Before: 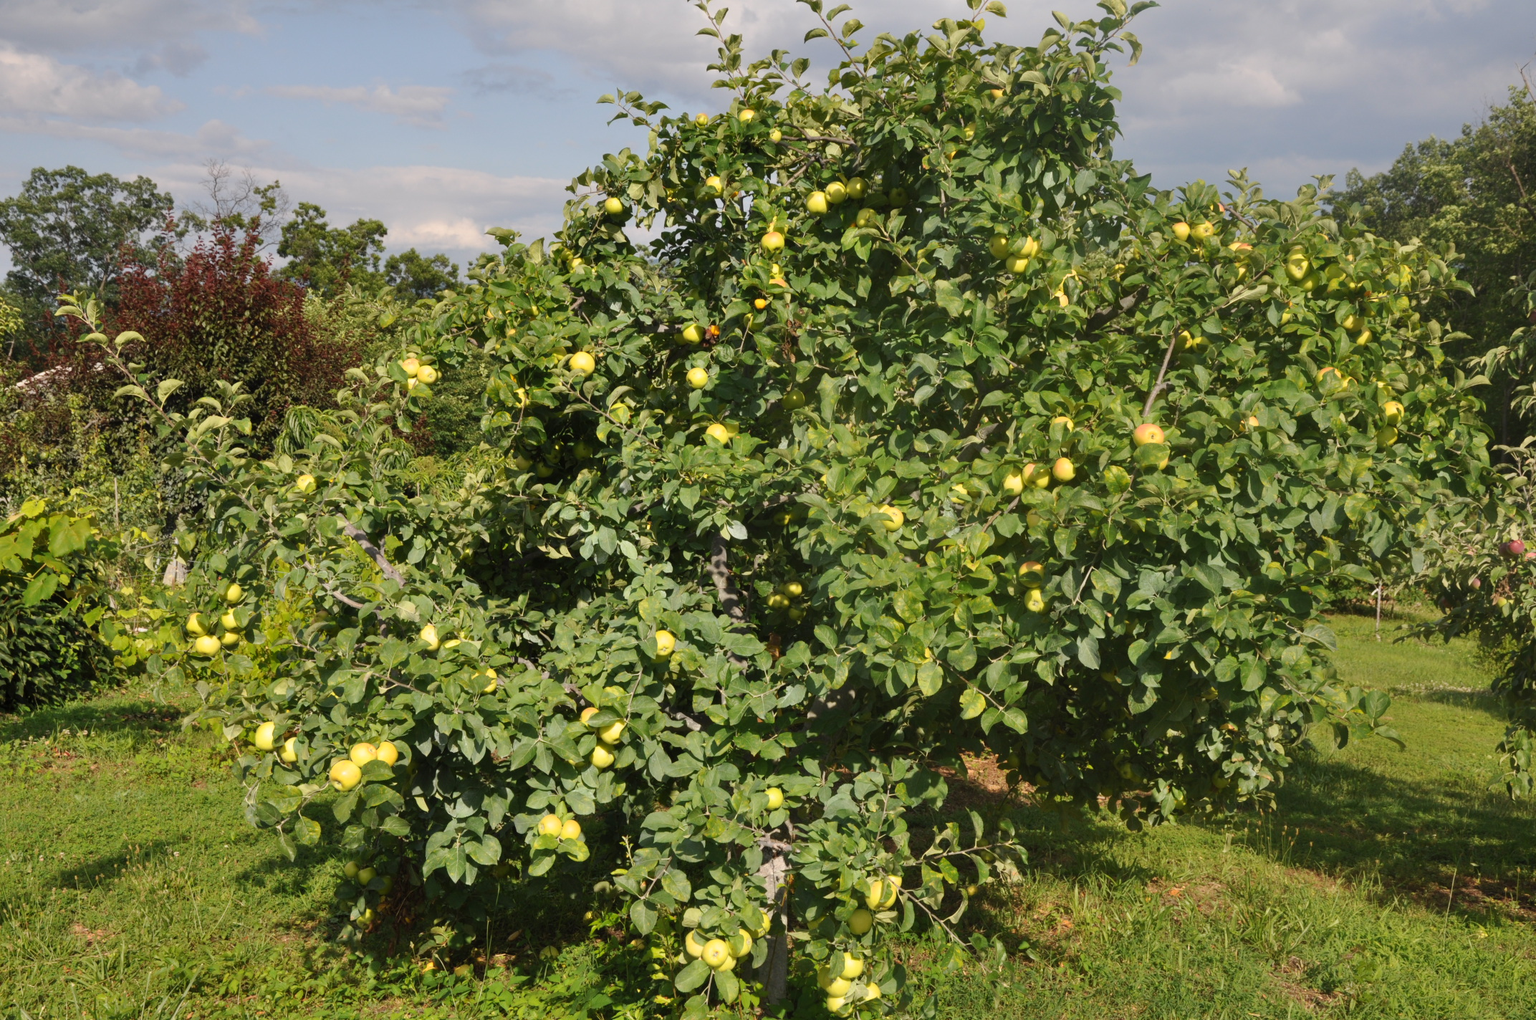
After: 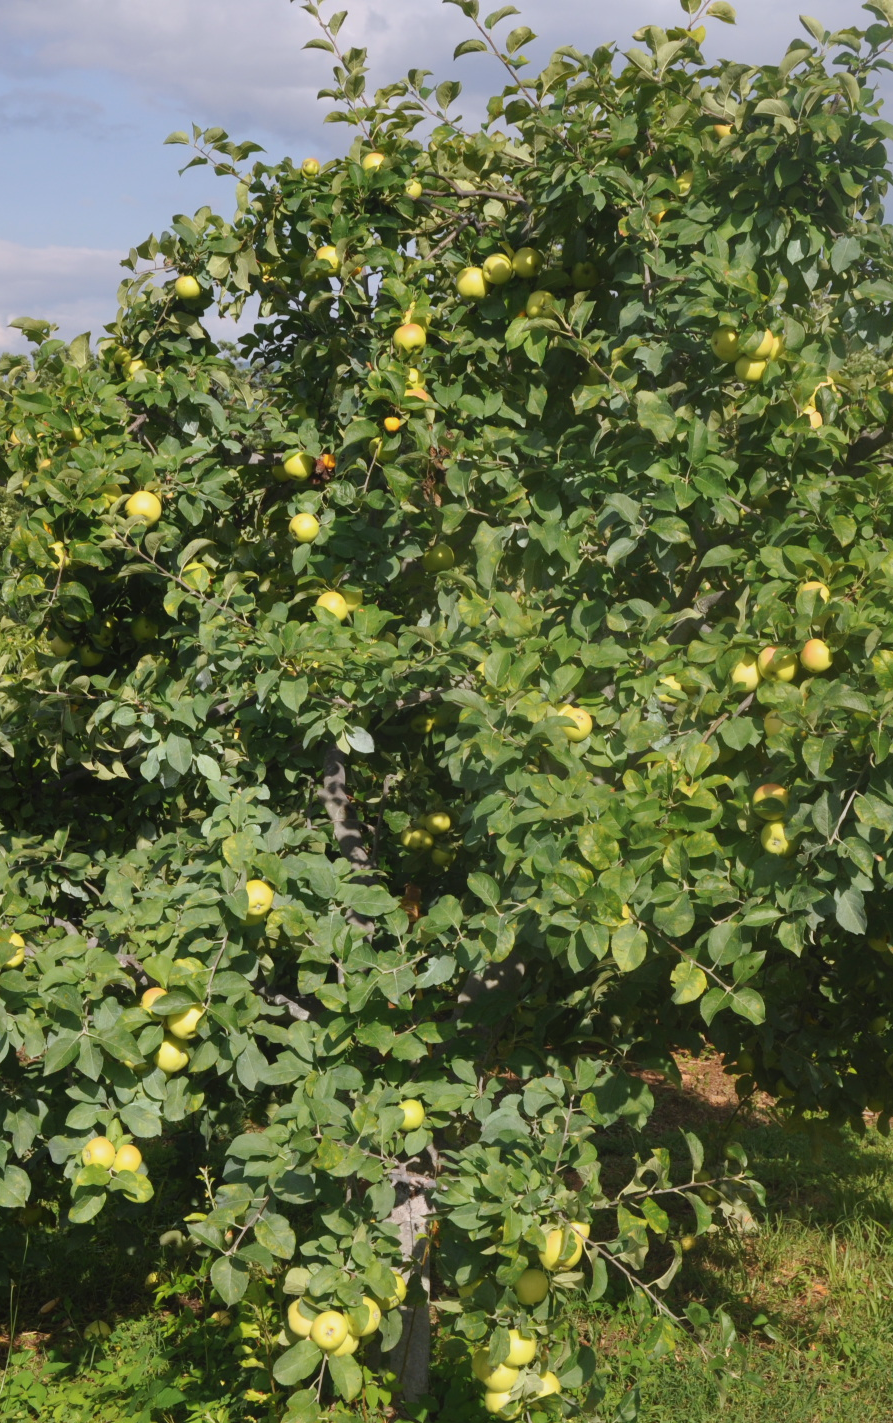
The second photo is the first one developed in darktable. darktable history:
contrast equalizer: octaves 7, y [[0.6 ×6], [0.55 ×6], [0 ×6], [0 ×6], [0 ×6]], mix -0.2
color calibration: illuminant as shot in camera, x 0.358, y 0.373, temperature 4628.91 K
crop: left 31.229%, right 27.105%
color balance rgb: on, module defaults
